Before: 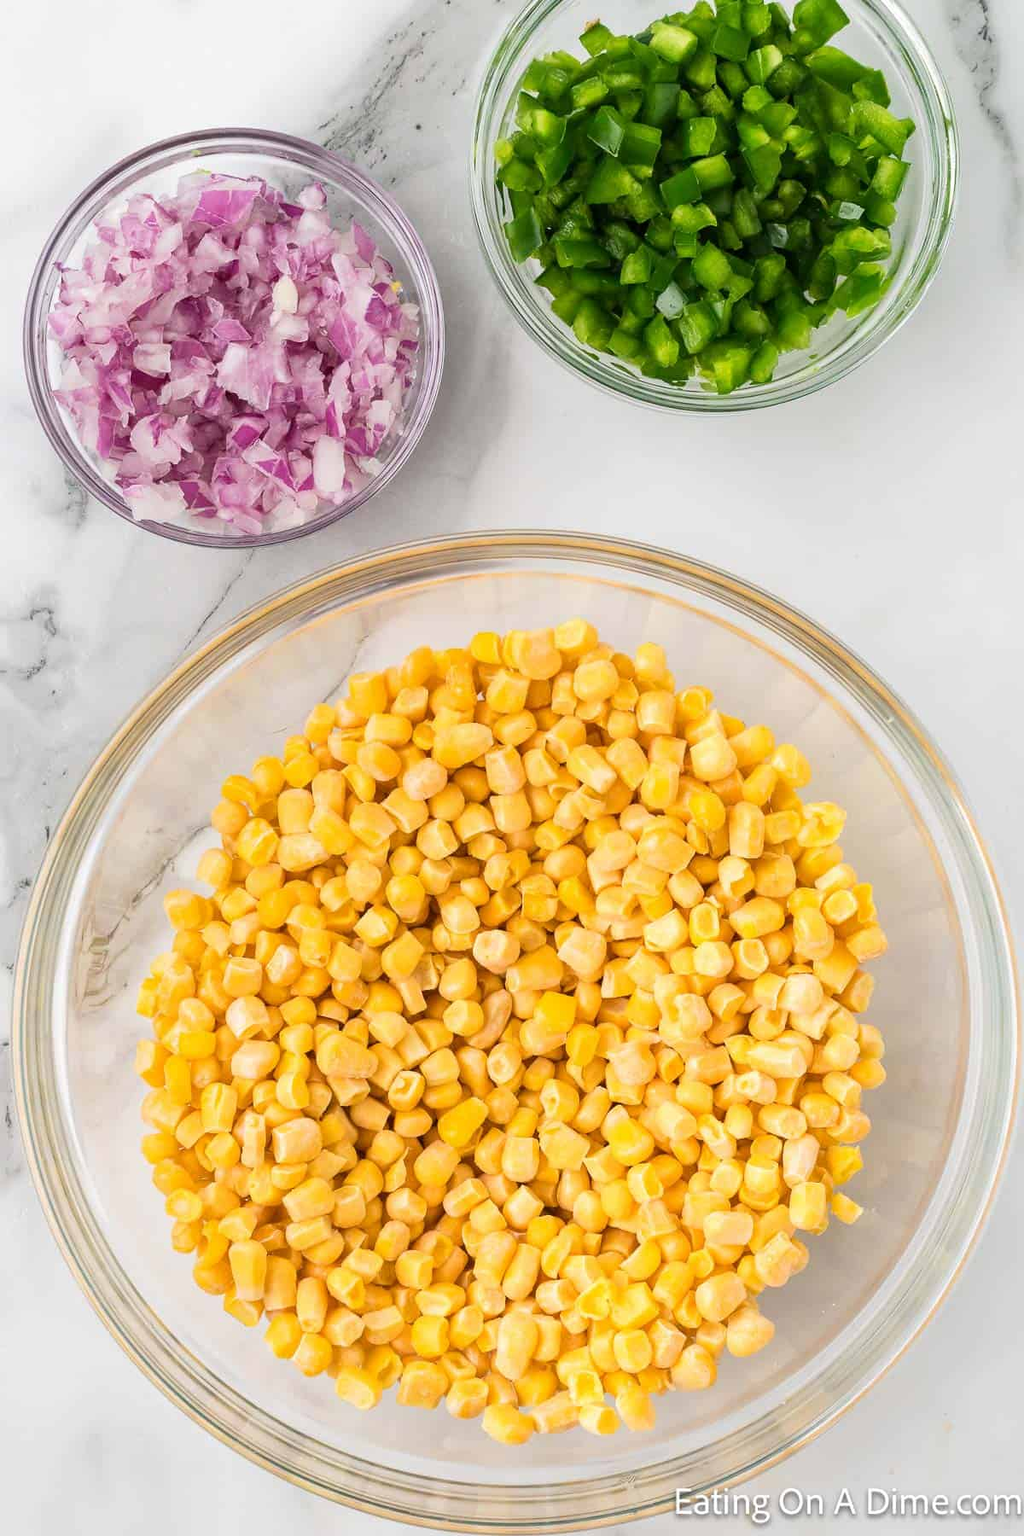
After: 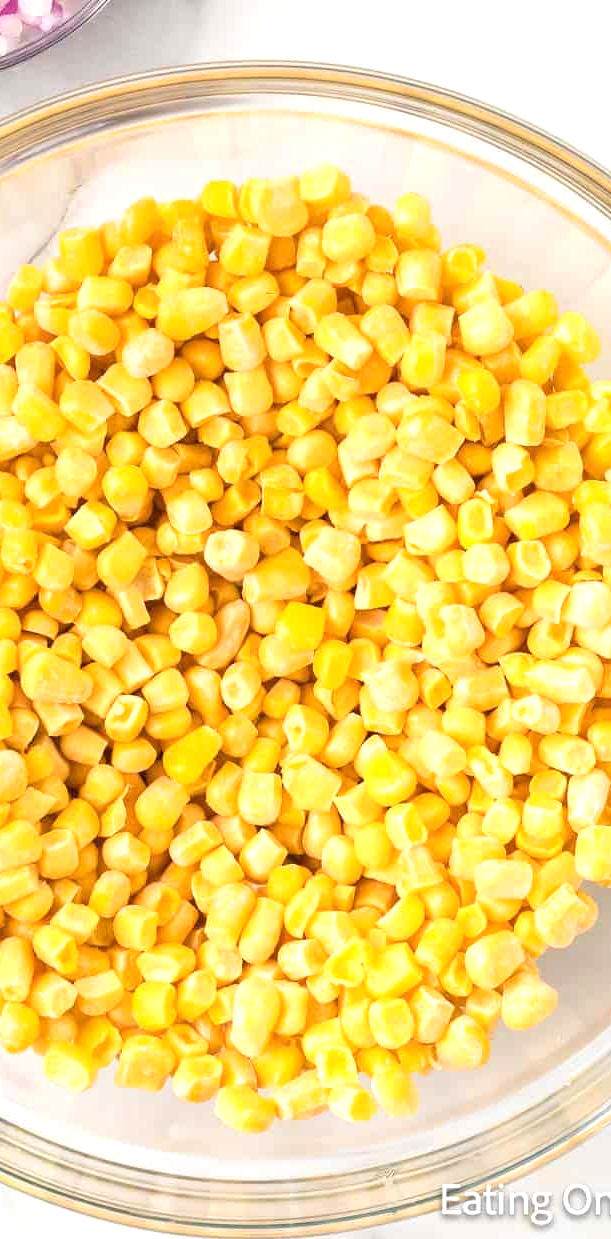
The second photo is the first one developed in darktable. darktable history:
exposure: exposure 0.493 EV, compensate highlight preservation false
crop and rotate: left 29.237%, top 31.152%, right 19.807%
